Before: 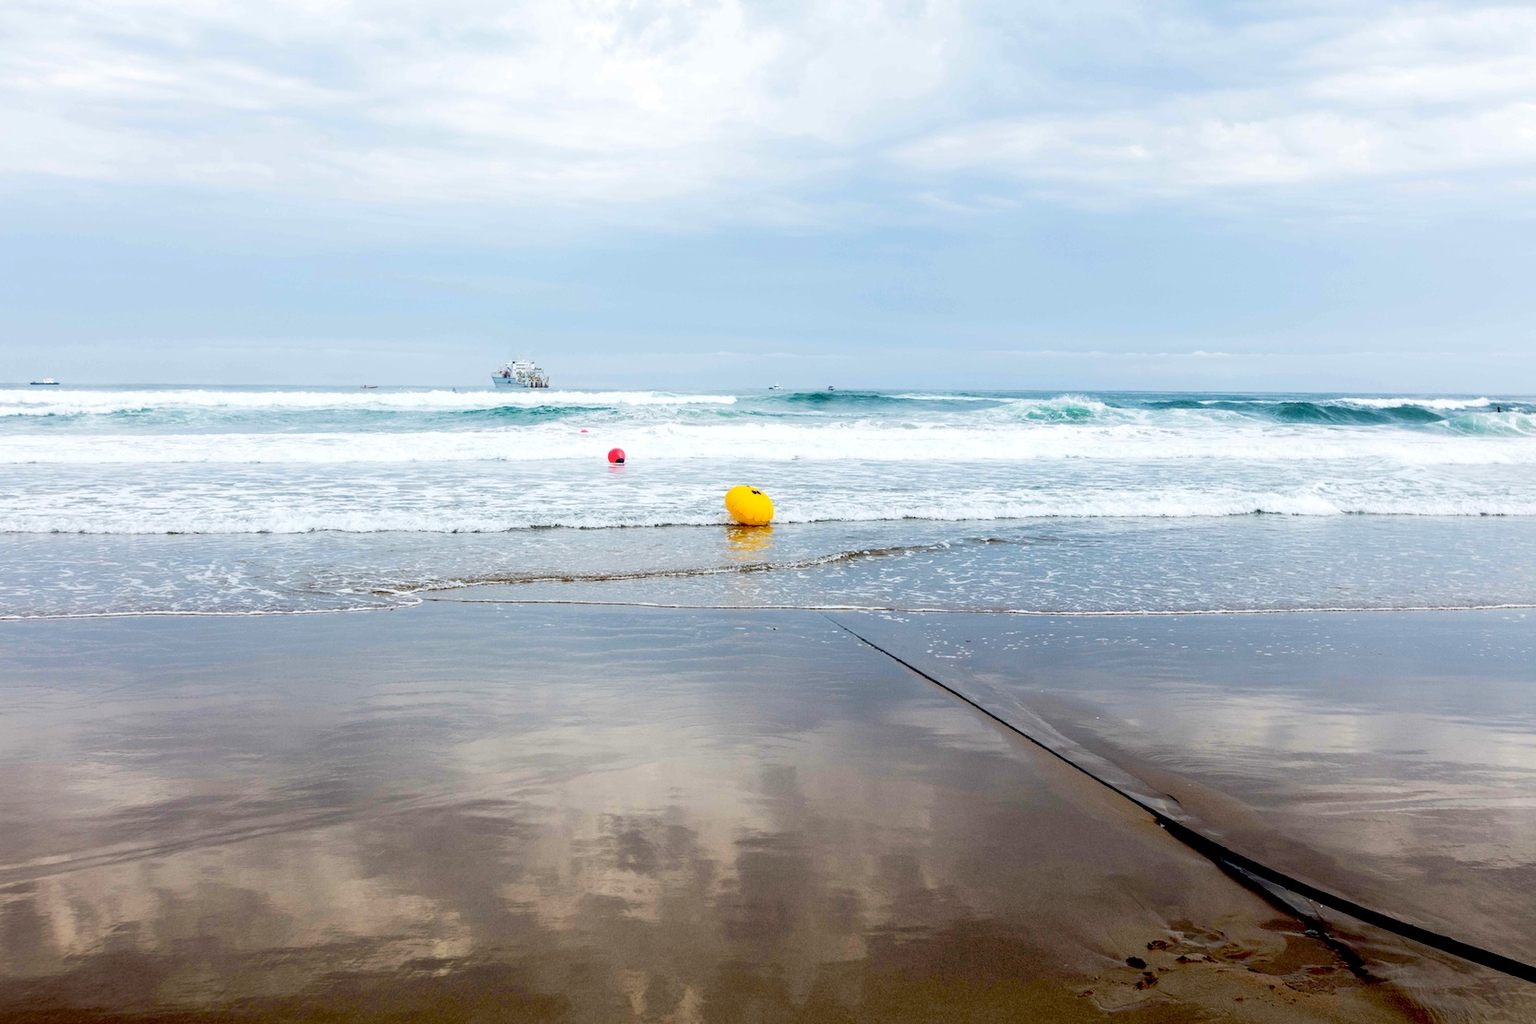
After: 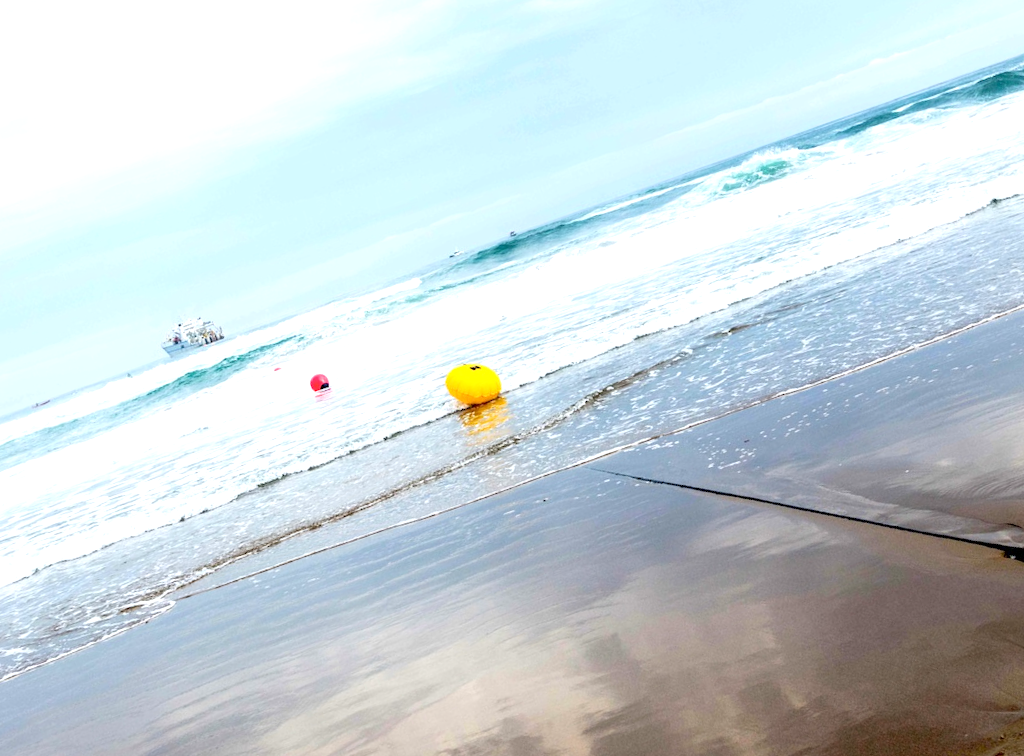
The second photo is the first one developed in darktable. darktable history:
exposure: exposure 0.549 EV, compensate highlight preservation false
crop and rotate: angle 19.96°, left 6.96%, right 3.753%, bottom 1.147%
